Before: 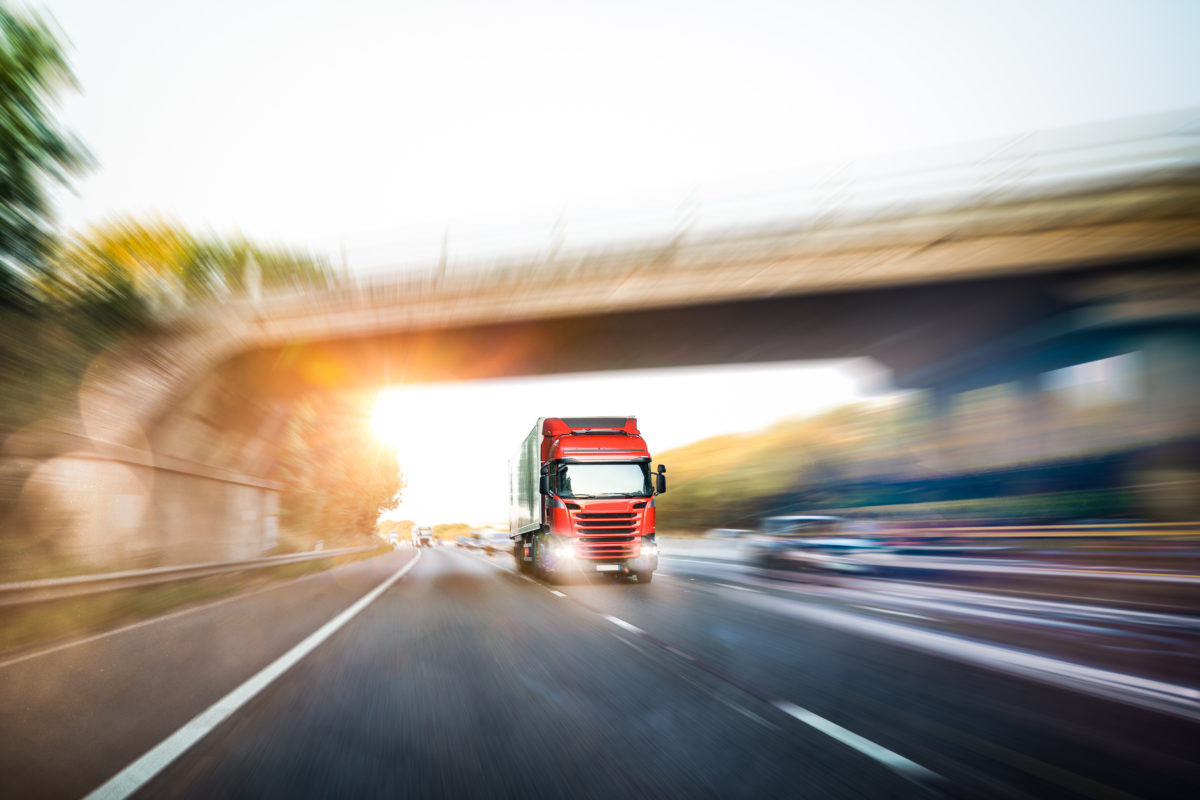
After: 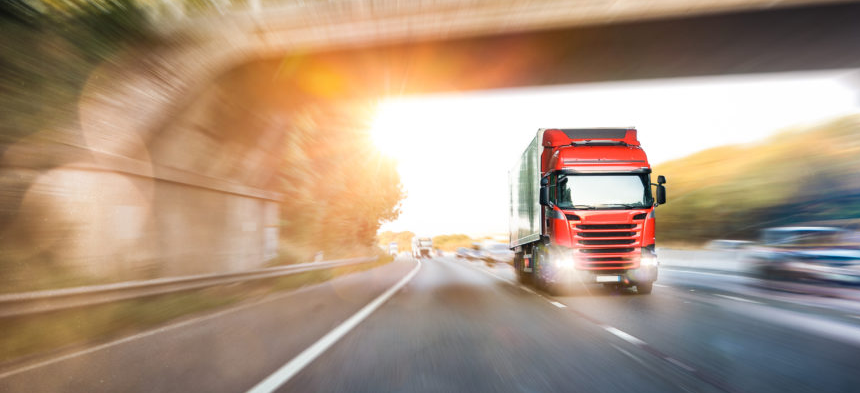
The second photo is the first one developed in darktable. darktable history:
crop: top 36.151%, right 28.313%, bottom 14.655%
